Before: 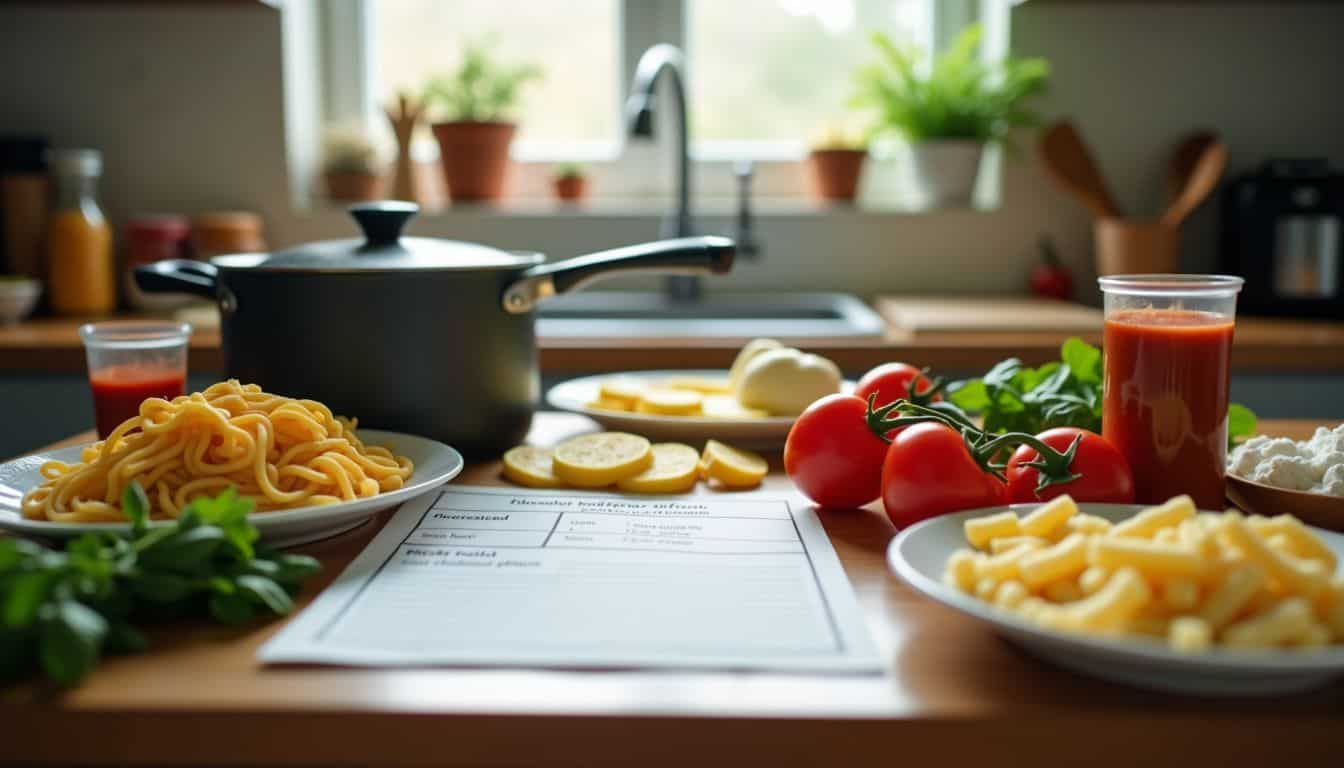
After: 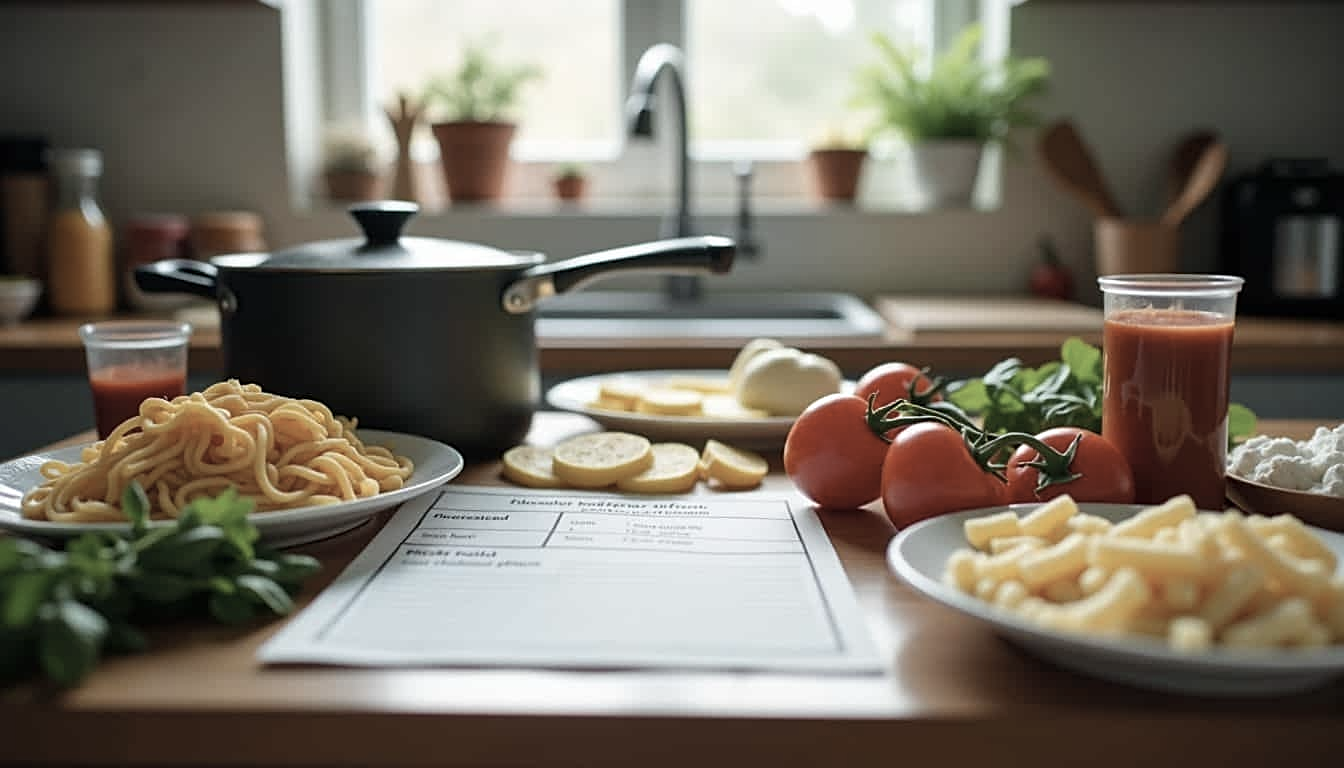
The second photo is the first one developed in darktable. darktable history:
sharpen: on, module defaults
color correction: highlights b* -0.044, saturation 0.572
